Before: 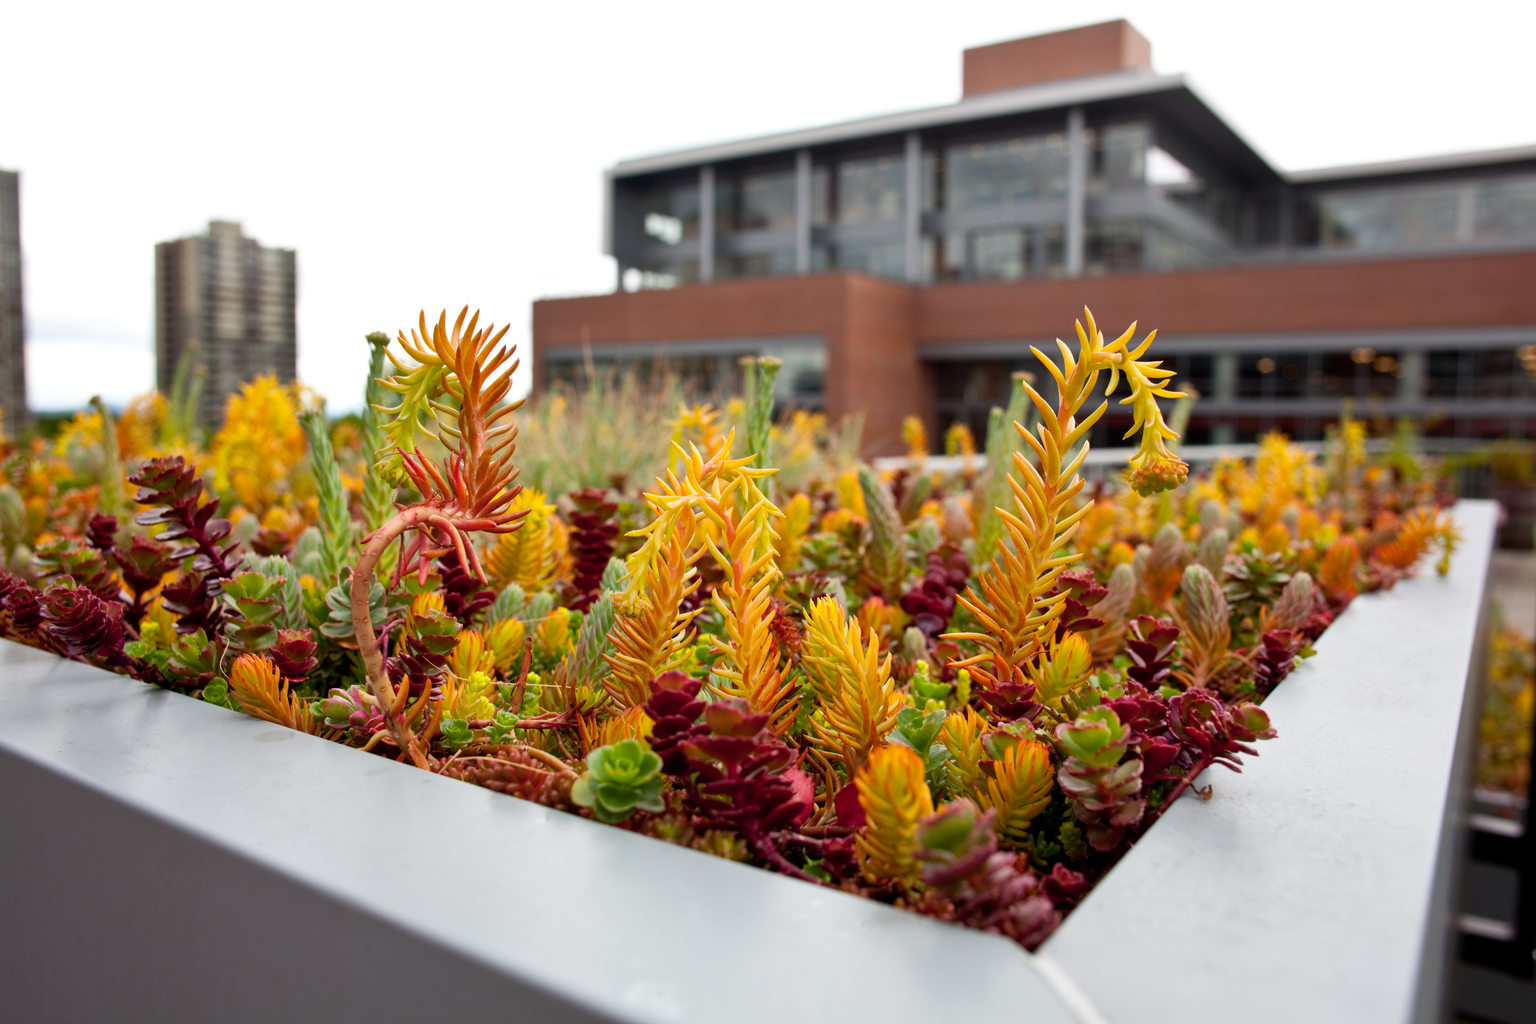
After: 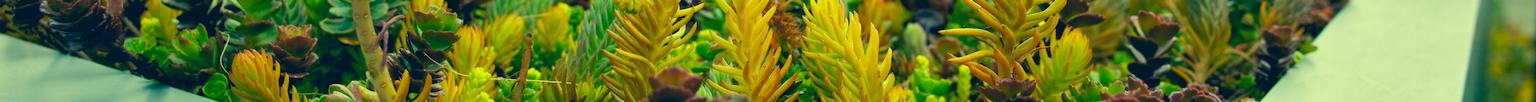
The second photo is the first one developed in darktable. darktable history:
crop and rotate: top 59.084%, bottom 30.916%
color correction: highlights a* -15.58, highlights b* 40, shadows a* -40, shadows b* -26.18
